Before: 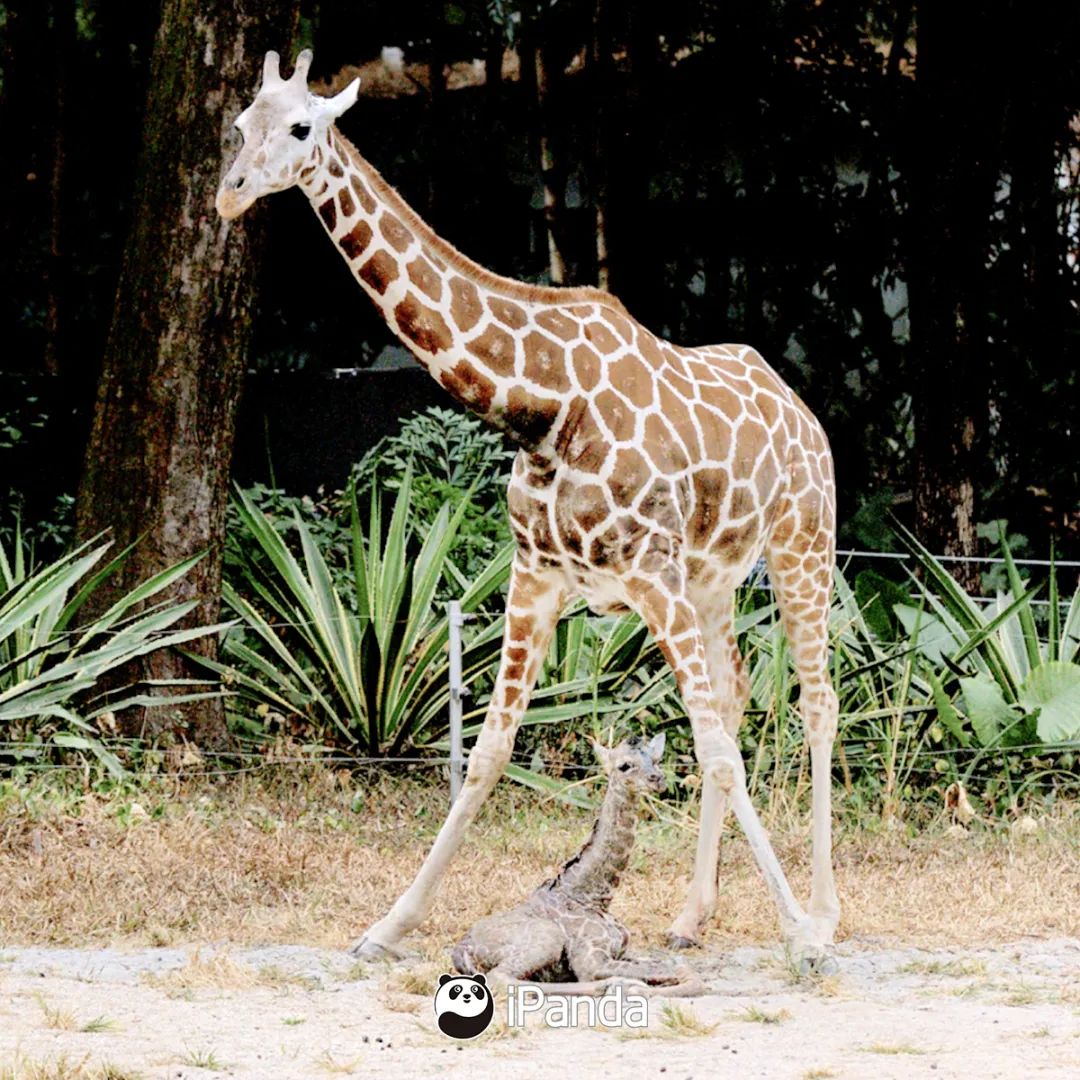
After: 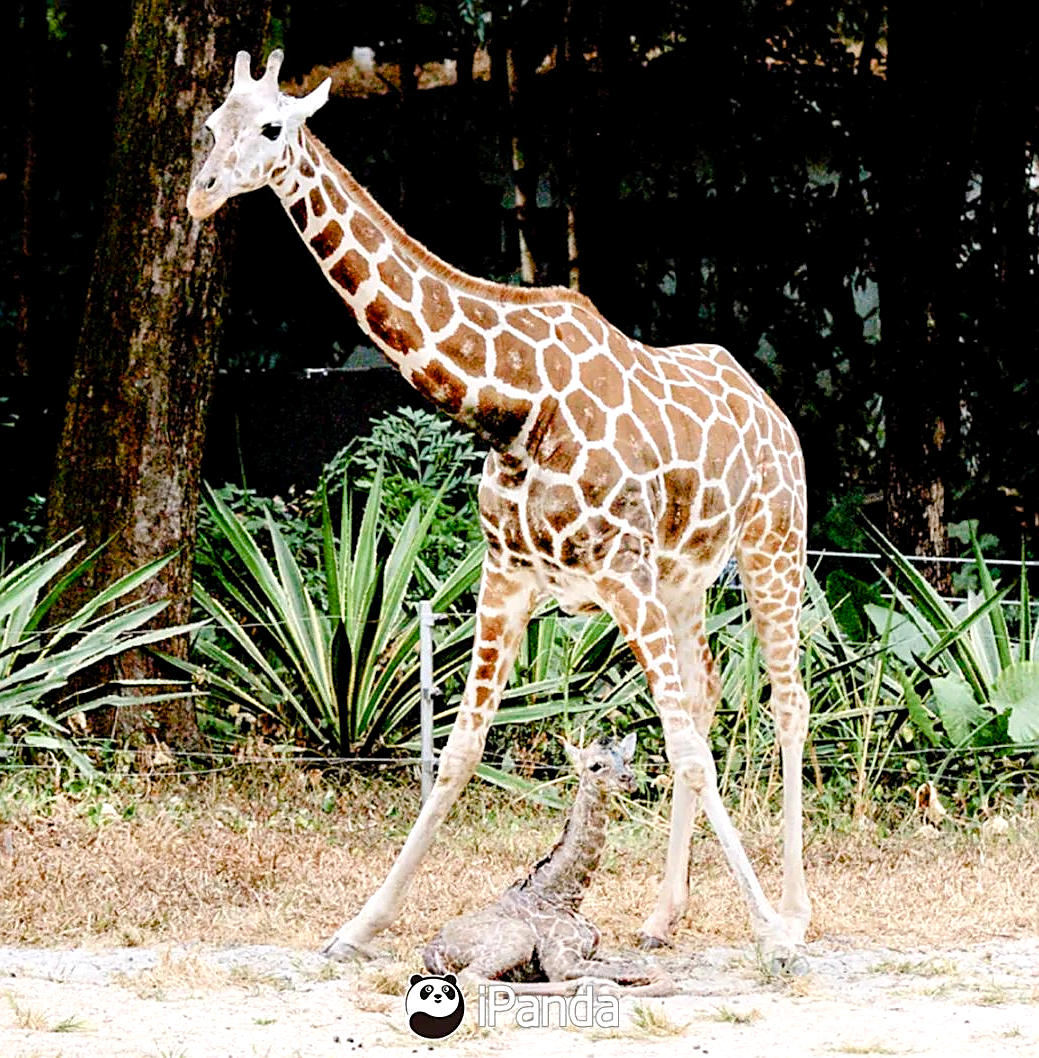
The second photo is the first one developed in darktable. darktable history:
exposure: exposure 0.2 EV, compensate highlight preservation false
levels: levels [0, 0.498, 0.996]
crop and rotate: left 2.726%, right 1.07%, bottom 2.002%
sharpen: on, module defaults
contrast brightness saturation: saturation -0.064
color balance rgb: perceptual saturation grading › global saturation 25.259%, perceptual saturation grading › highlights -50.013%, perceptual saturation grading › shadows 30.833%, global vibrance 15.125%
local contrast: highlights 102%, shadows 101%, detail 119%, midtone range 0.2
